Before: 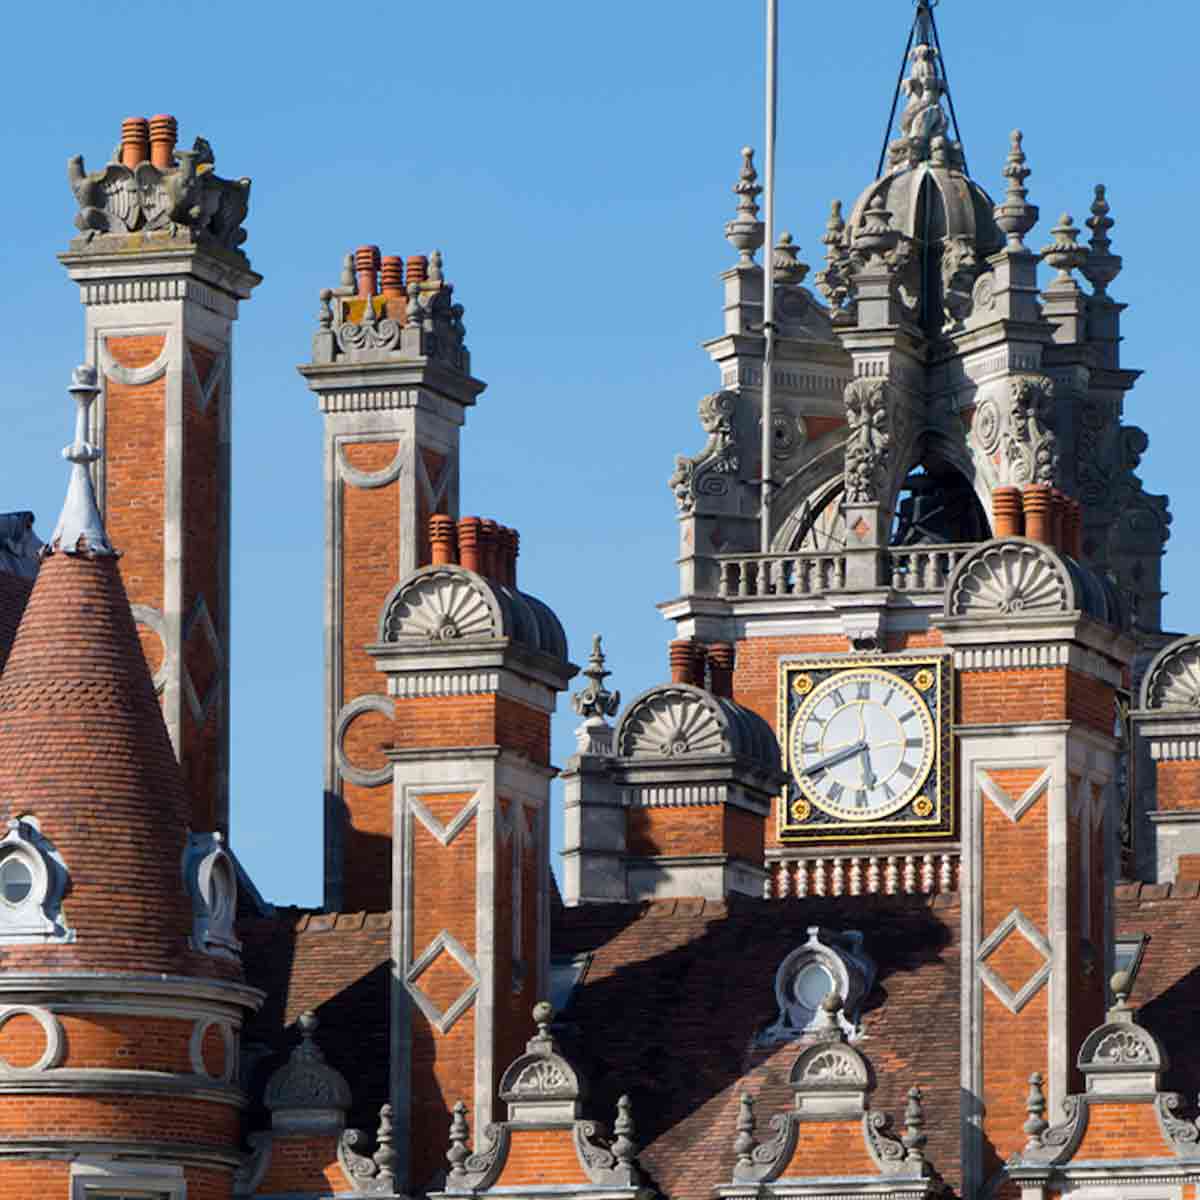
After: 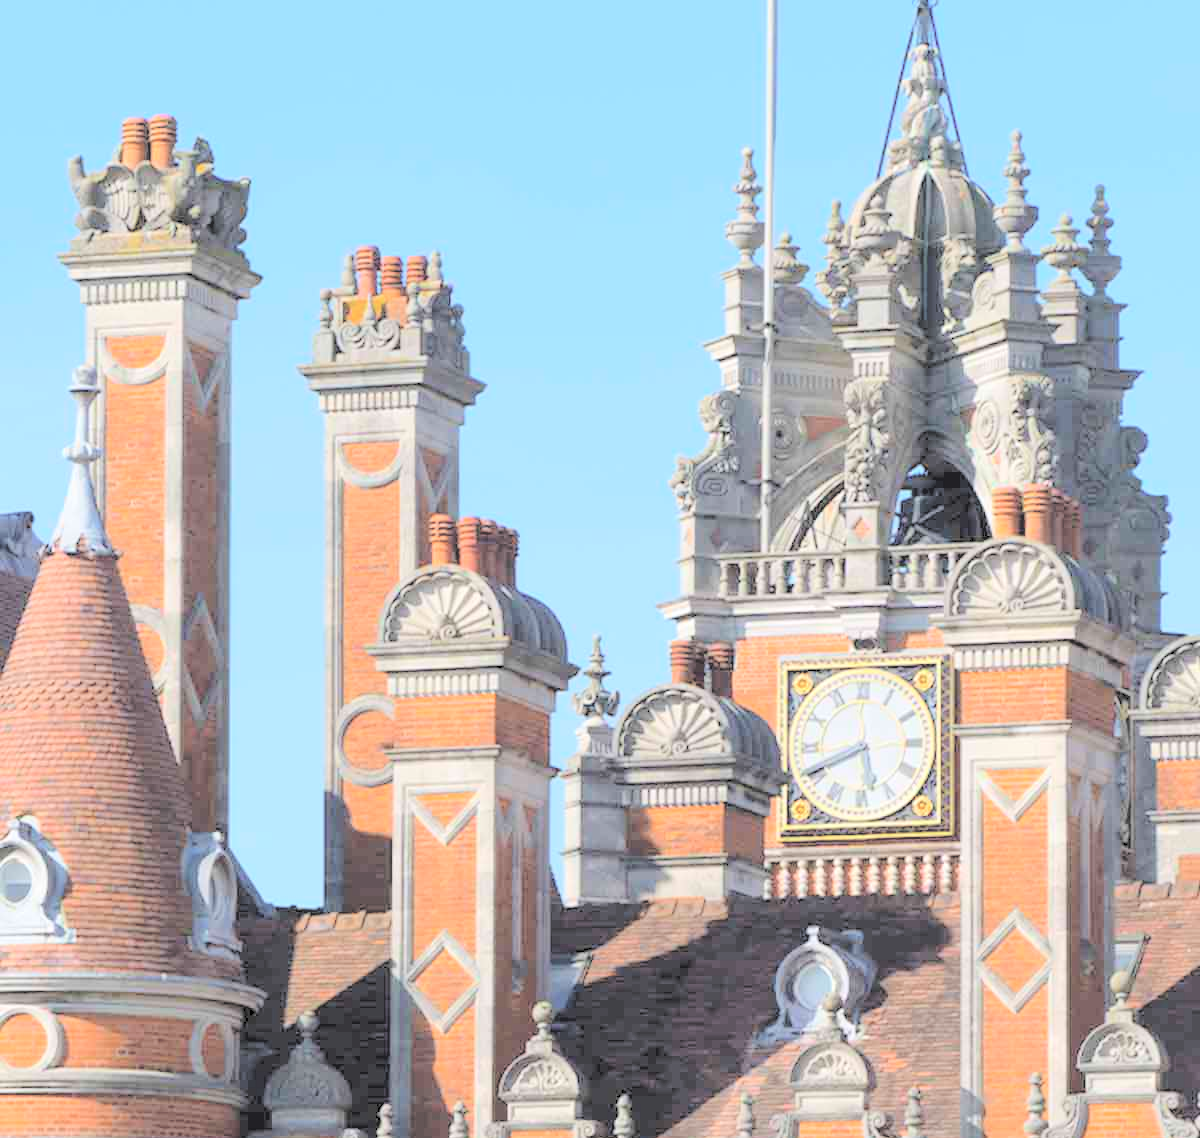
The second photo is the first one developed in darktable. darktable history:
contrast brightness saturation: brightness 1
crop and rotate: top 0%, bottom 5.097%
